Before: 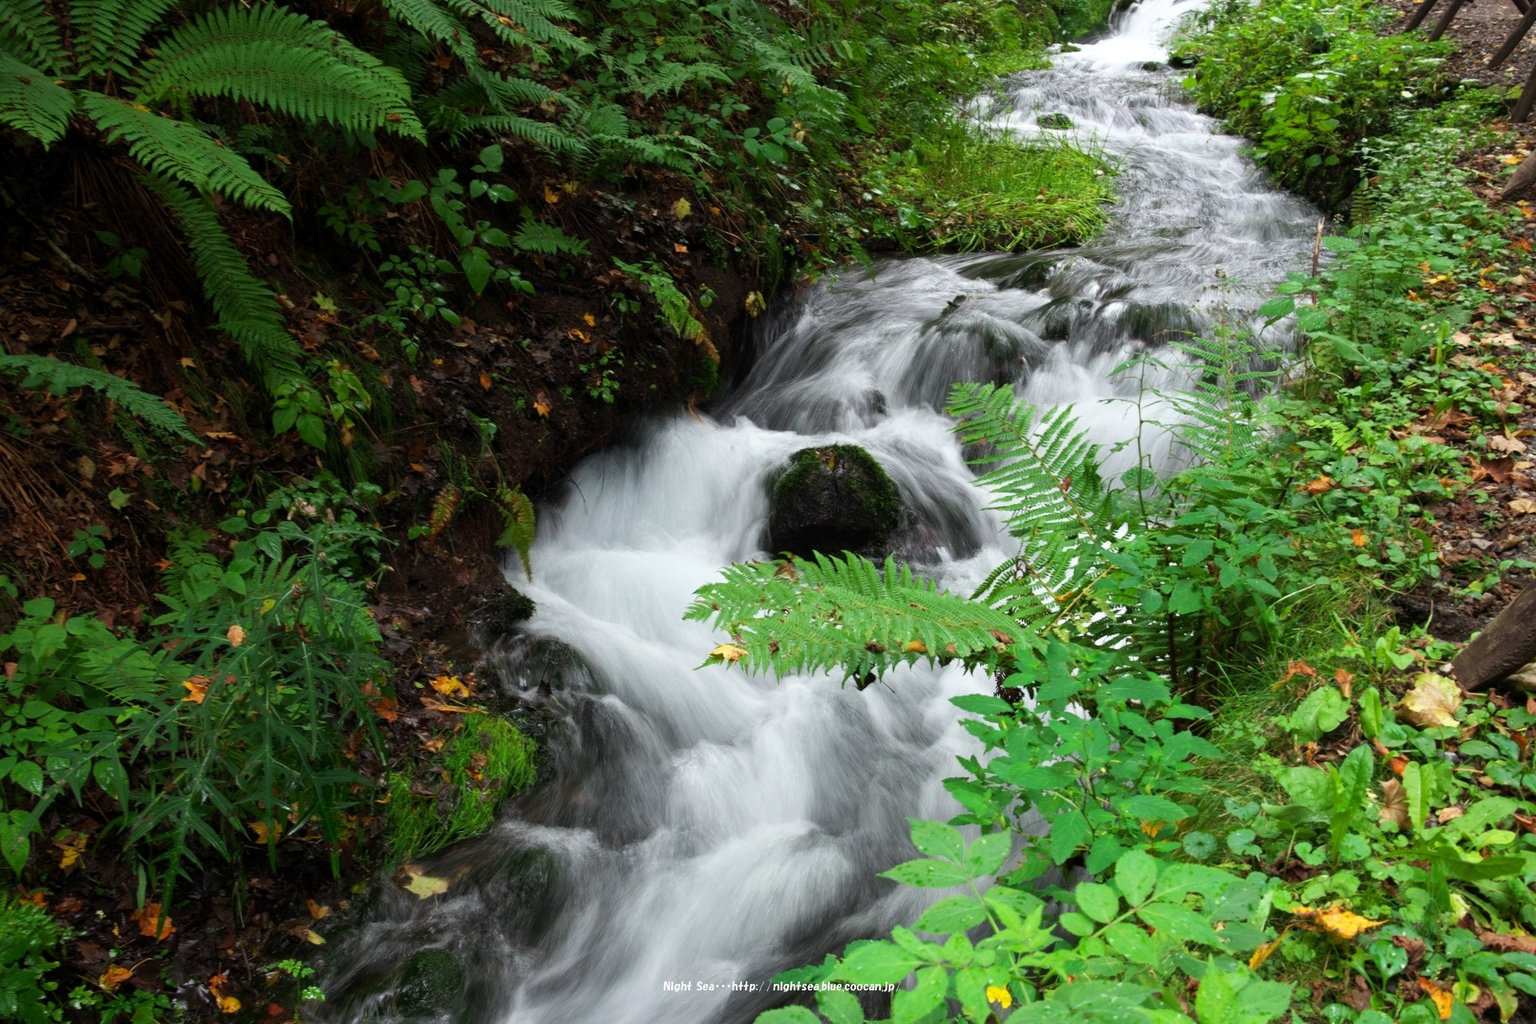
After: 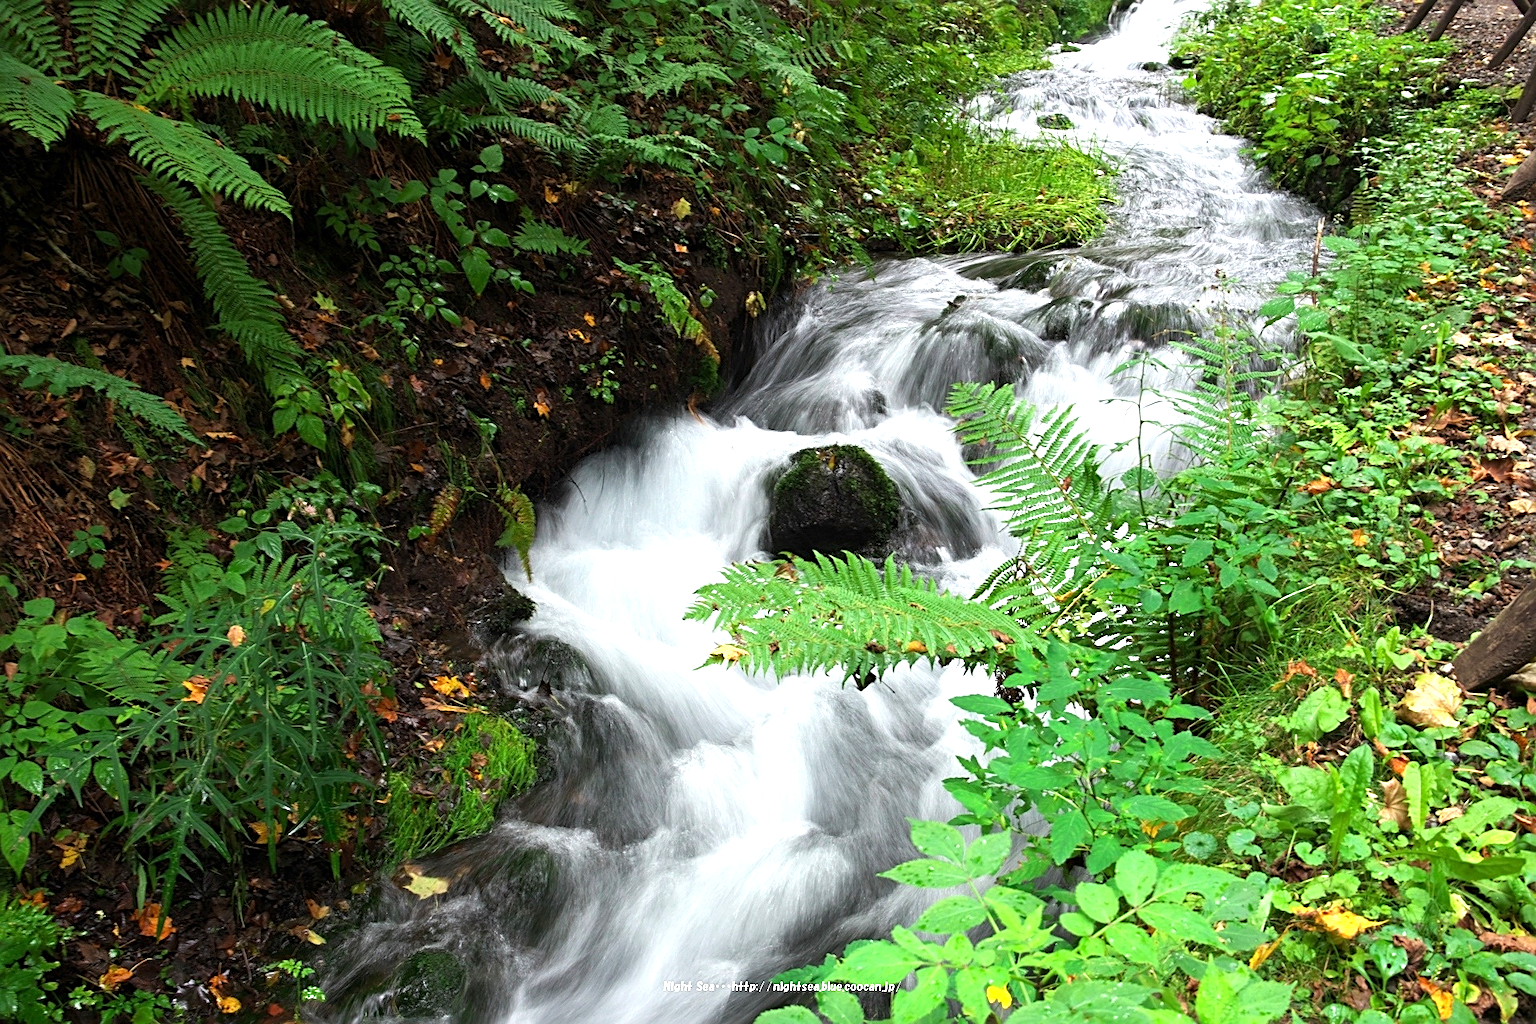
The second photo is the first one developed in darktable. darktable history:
exposure: exposure 0.722 EV, compensate highlight preservation false
sharpen: radius 2.543, amount 0.636
